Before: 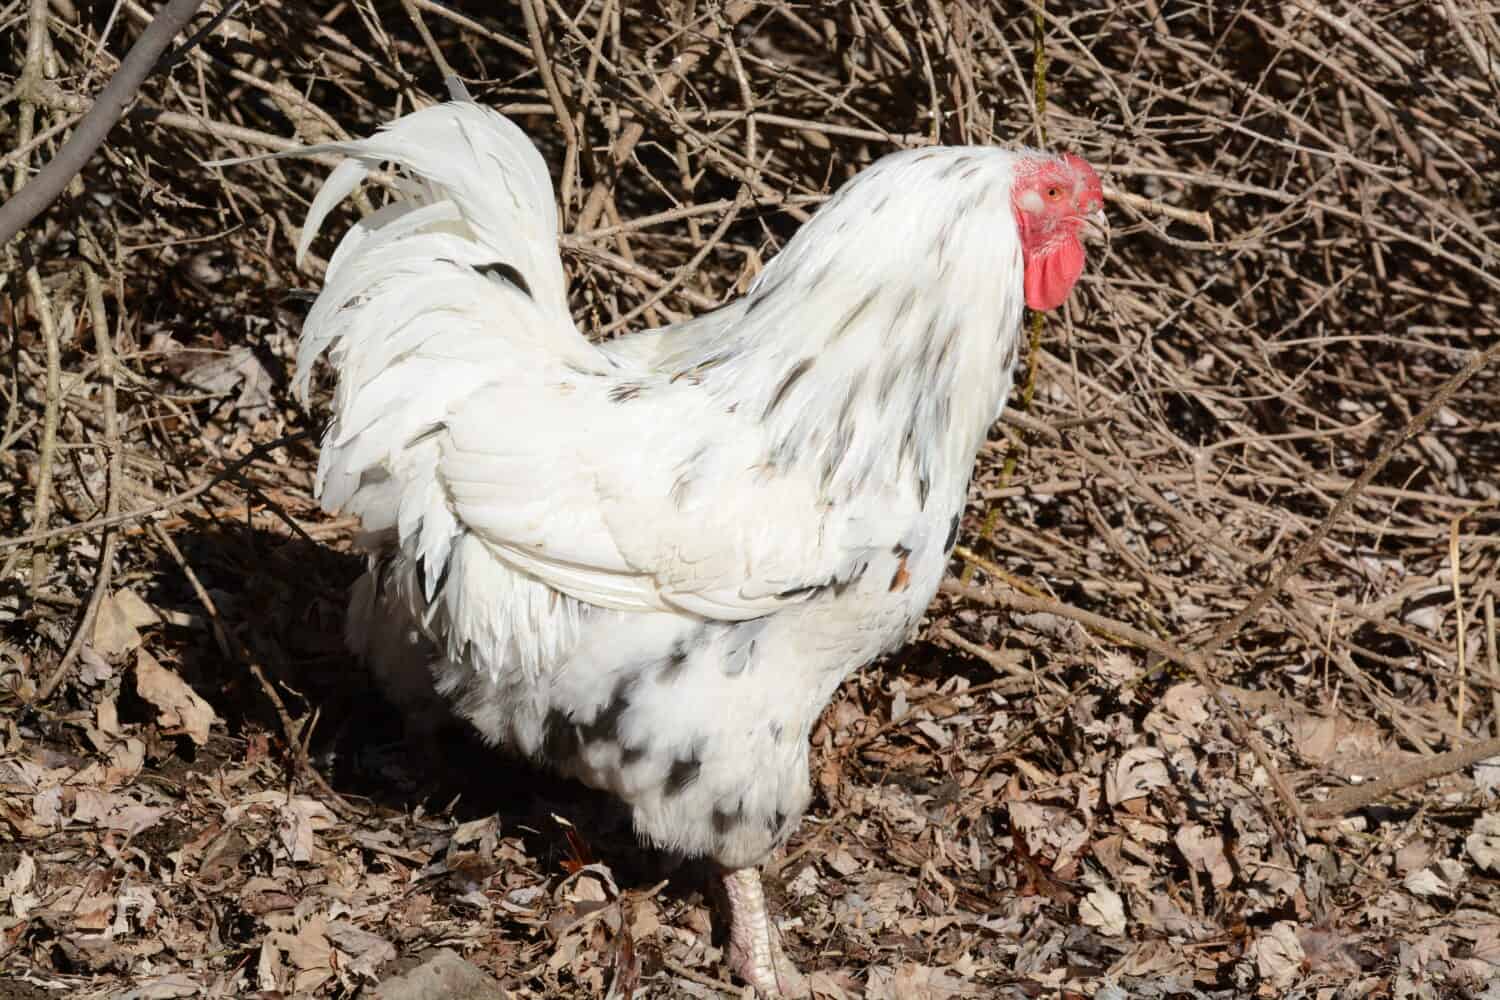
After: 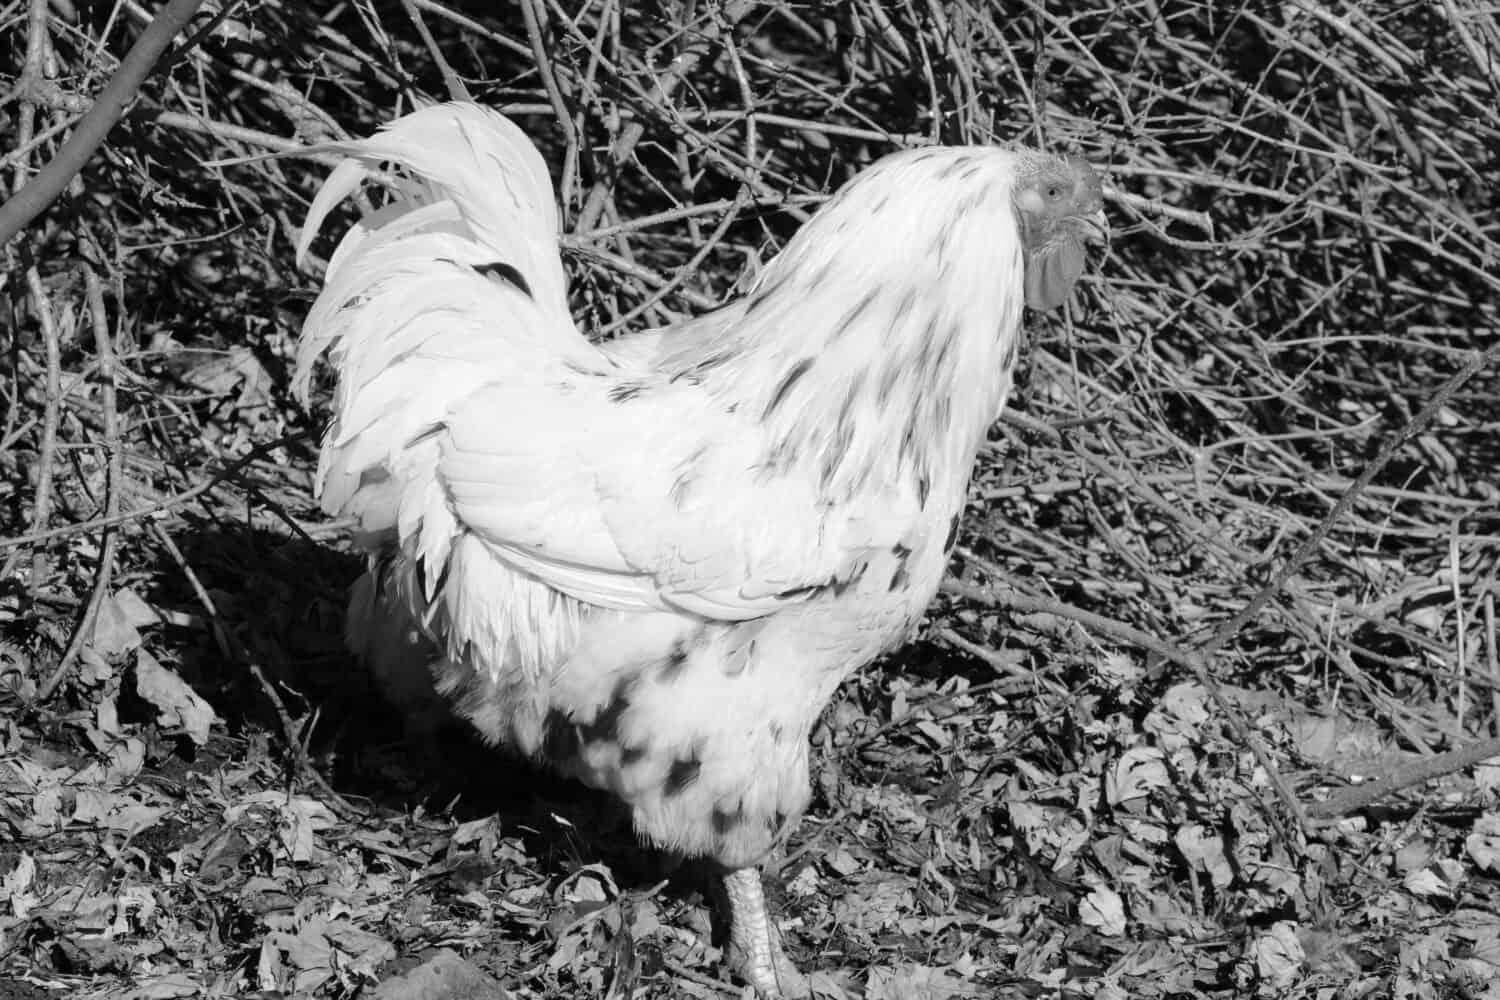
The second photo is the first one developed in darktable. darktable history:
color correction: highlights a* -10.77, highlights b* 9.8, saturation 1.72
monochrome: on, module defaults
color balance rgb: perceptual saturation grading › global saturation 20%, global vibrance 20%
